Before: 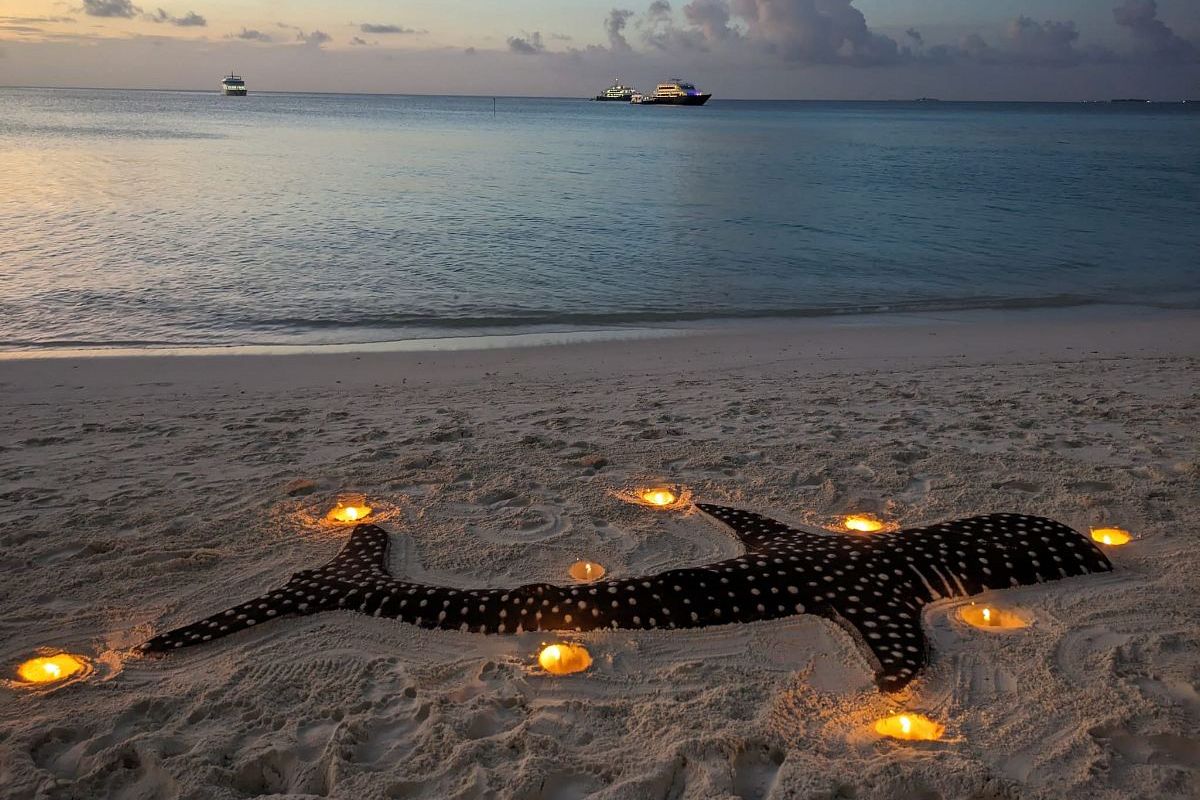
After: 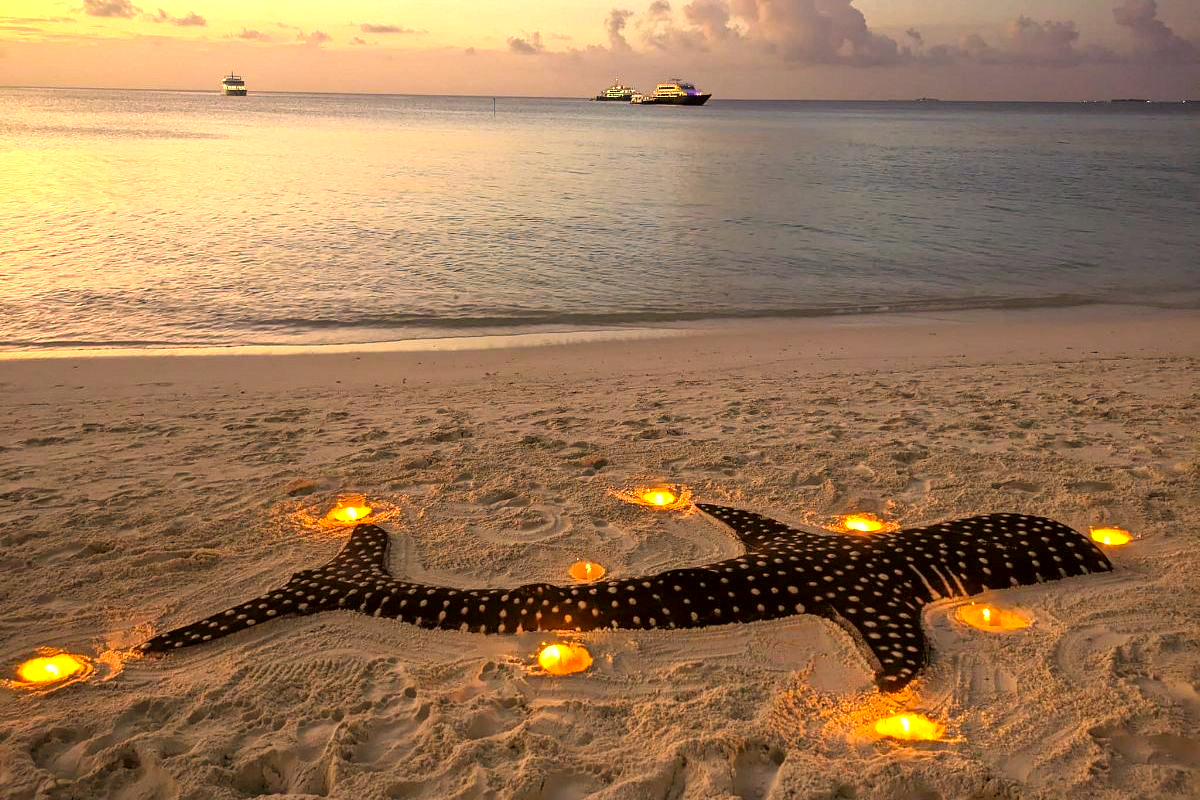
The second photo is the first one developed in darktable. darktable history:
color correction: highlights a* 17.94, highlights b* 35.39, shadows a* 1.48, shadows b* 6.42, saturation 1.01
exposure: exposure 1 EV, compensate highlight preservation false
